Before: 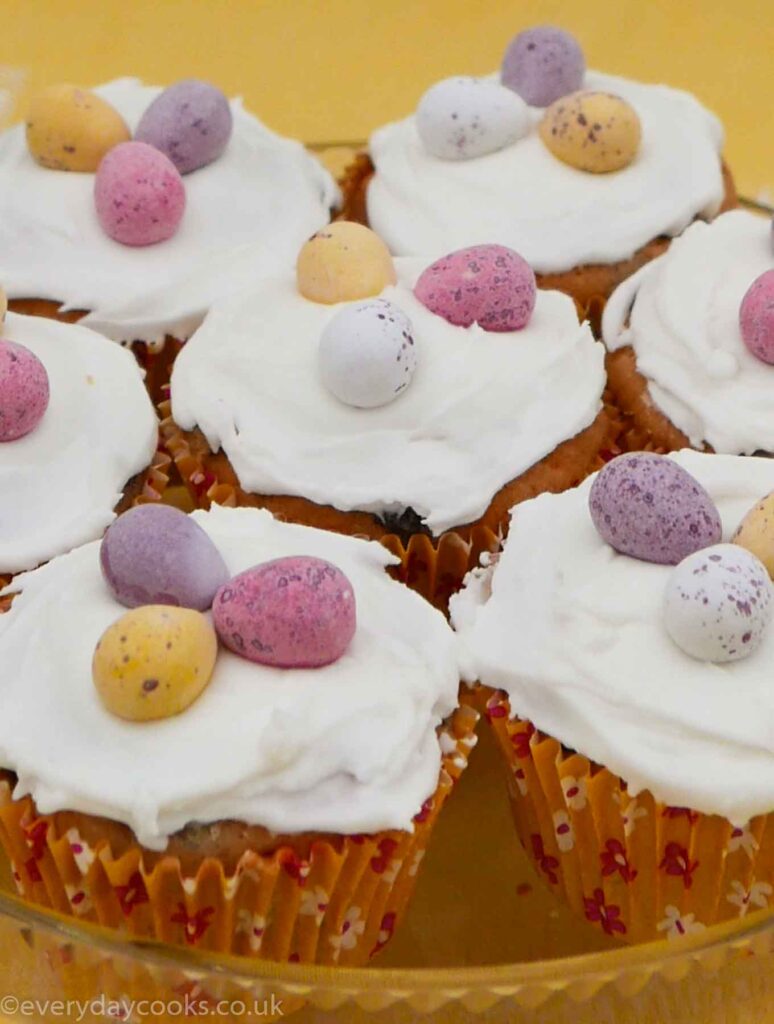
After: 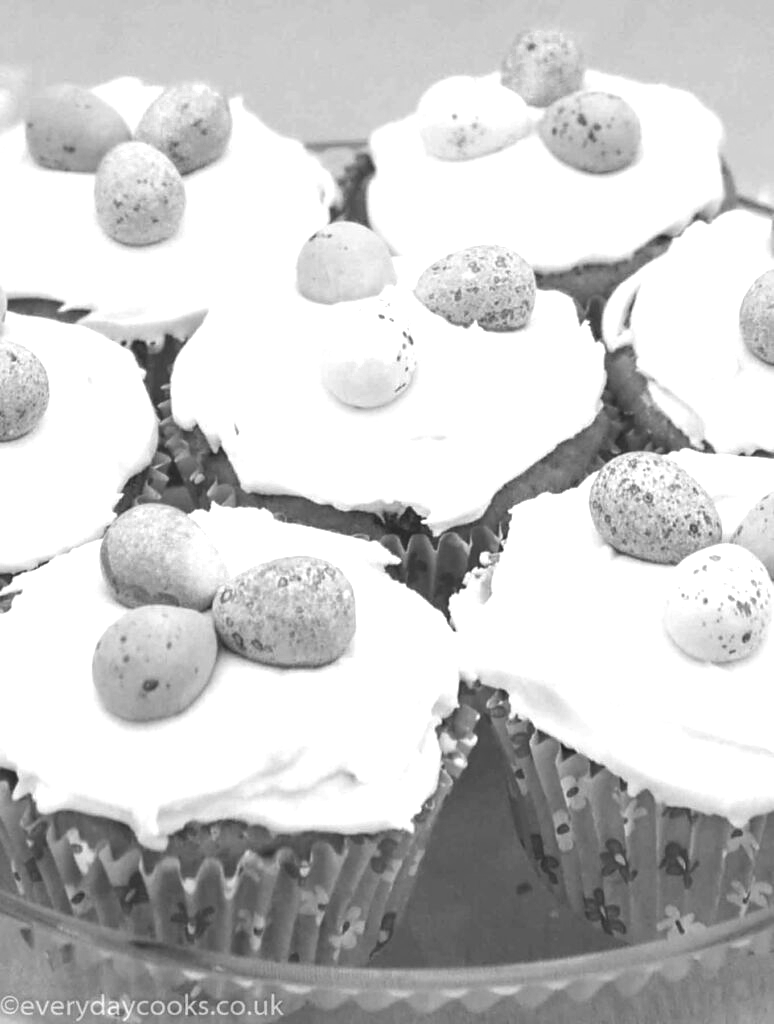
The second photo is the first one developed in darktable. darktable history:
local contrast: on, module defaults
exposure: black level correction -0.002, exposure 0.544 EV, compensate highlight preservation false
color zones: curves: ch0 [(0, 0.613) (0.01, 0.613) (0.245, 0.448) (0.498, 0.529) (0.642, 0.665) (0.879, 0.777) (0.99, 0.613)]; ch1 [(0, 0) (0.143, 0) (0.286, 0) (0.429, 0) (0.571, 0) (0.714, 0) (0.857, 0)]
color balance rgb: global offset › luminance 0.468%, global offset › hue 168.57°, perceptual saturation grading › global saturation 1.215%, perceptual saturation grading › highlights -1.735%, perceptual saturation grading › mid-tones 3.914%, perceptual saturation grading › shadows 7.549%, perceptual brilliance grading › highlights 8.598%, perceptual brilliance grading › mid-tones 3.079%, perceptual brilliance grading › shadows 1.604%
